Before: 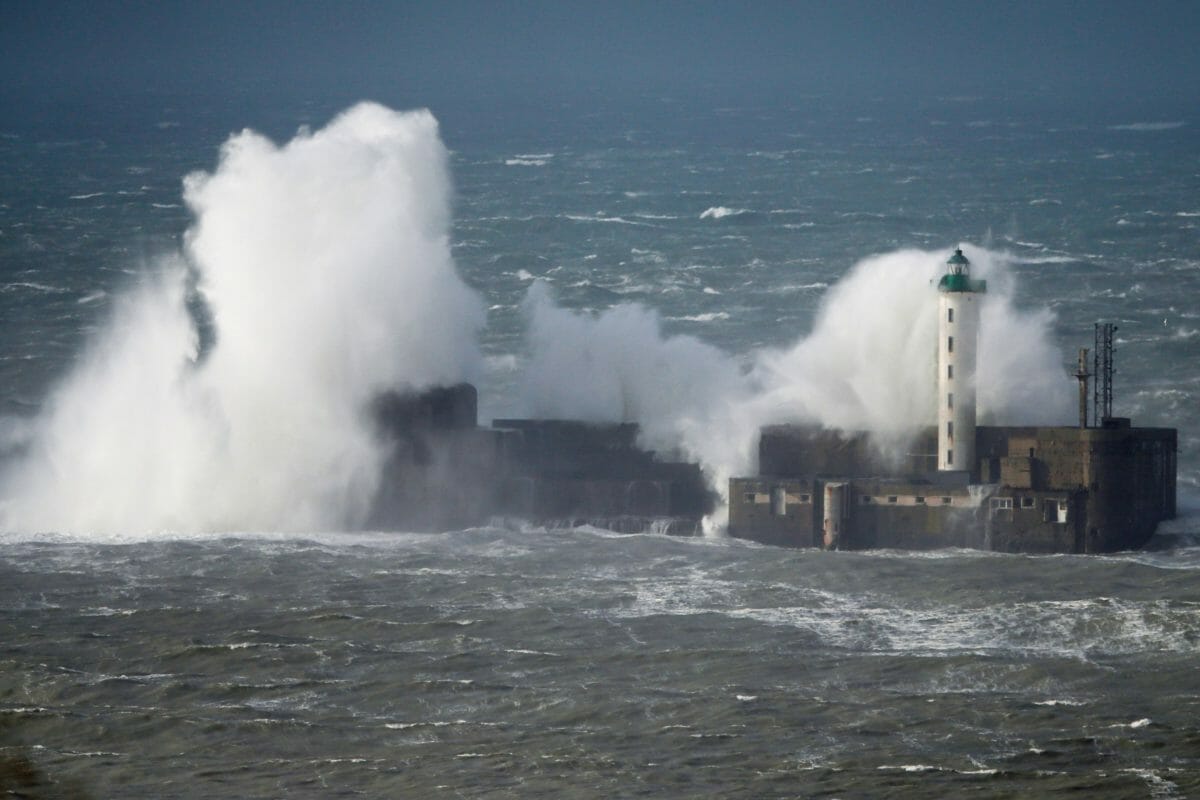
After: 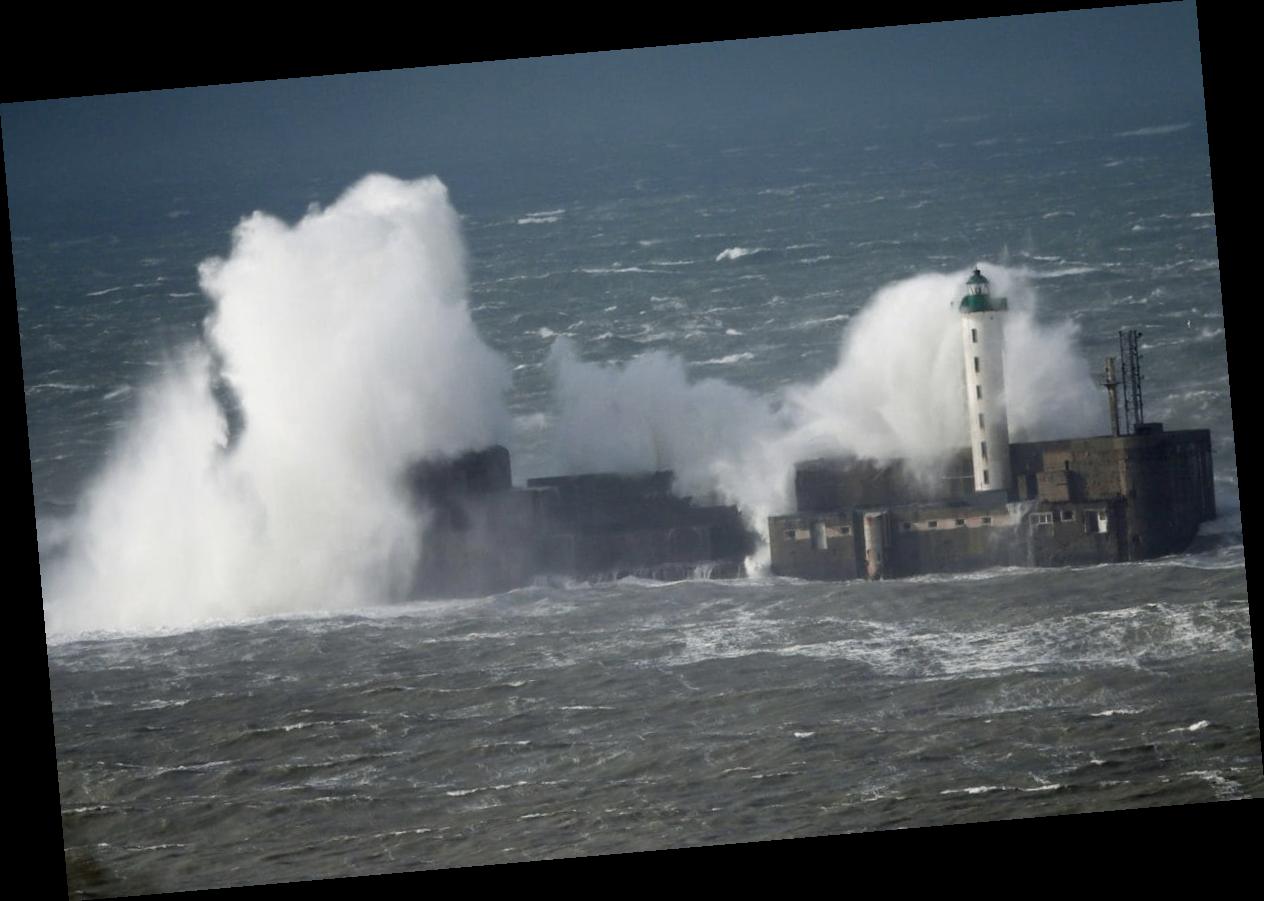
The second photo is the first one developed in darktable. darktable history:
rotate and perspective: rotation -4.98°, automatic cropping off
color zones: curves: ch0 [(0, 0.5) (0.125, 0.4) (0.25, 0.5) (0.375, 0.4) (0.5, 0.4) (0.625, 0.35) (0.75, 0.35) (0.875, 0.5)]; ch1 [(0, 0.35) (0.125, 0.45) (0.25, 0.35) (0.375, 0.35) (0.5, 0.35) (0.625, 0.35) (0.75, 0.45) (0.875, 0.35)]; ch2 [(0, 0.6) (0.125, 0.5) (0.25, 0.5) (0.375, 0.6) (0.5, 0.6) (0.625, 0.5) (0.75, 0.5) (0.875, 0.5)]
